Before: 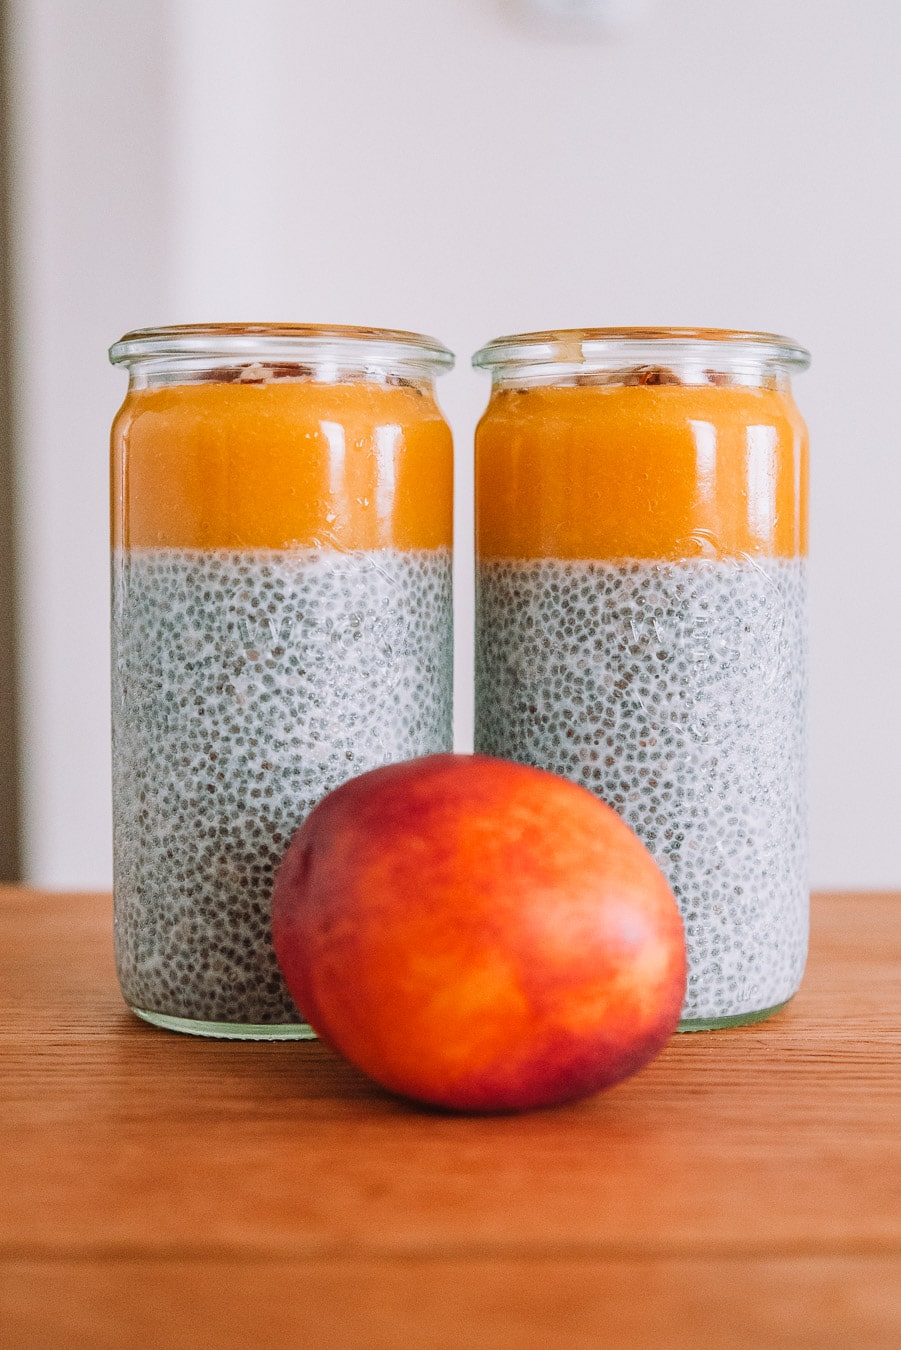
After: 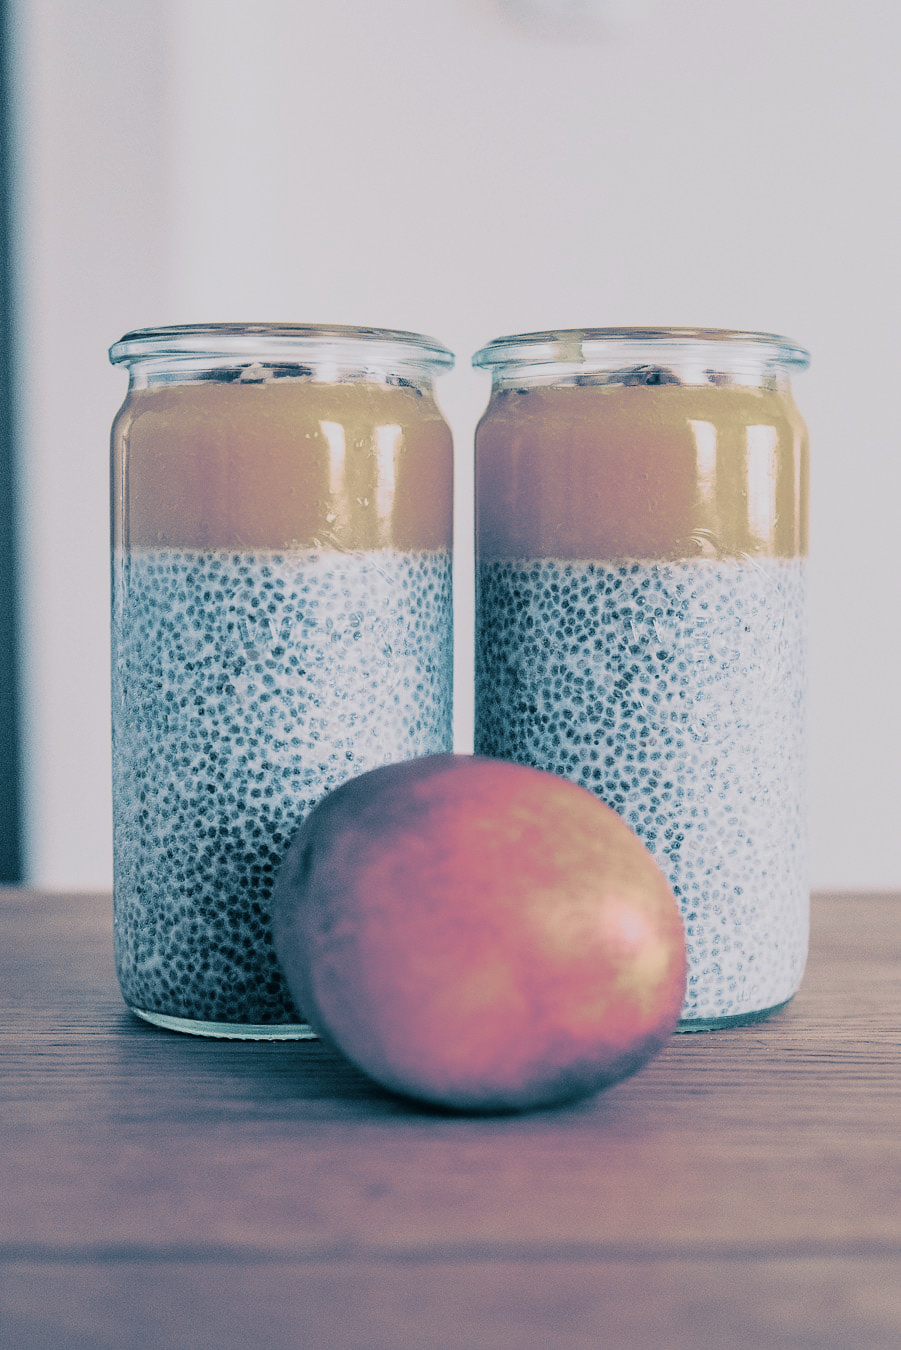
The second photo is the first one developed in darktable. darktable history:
sigmoid: contrast 1.8, skew -0.2, preserve hue 0%, red attenuation 0.1, red rotation 0.035, green attenuation 0.1, green rotation -0.017, blue attenuation 0.15, blue rotation -0.052, base primaries Rec2020
split-toning: shadows › hue 212.4°, balance -70
lowpass: radius 0.1, contrast 0.85, saturation 1.1, unbound 0
